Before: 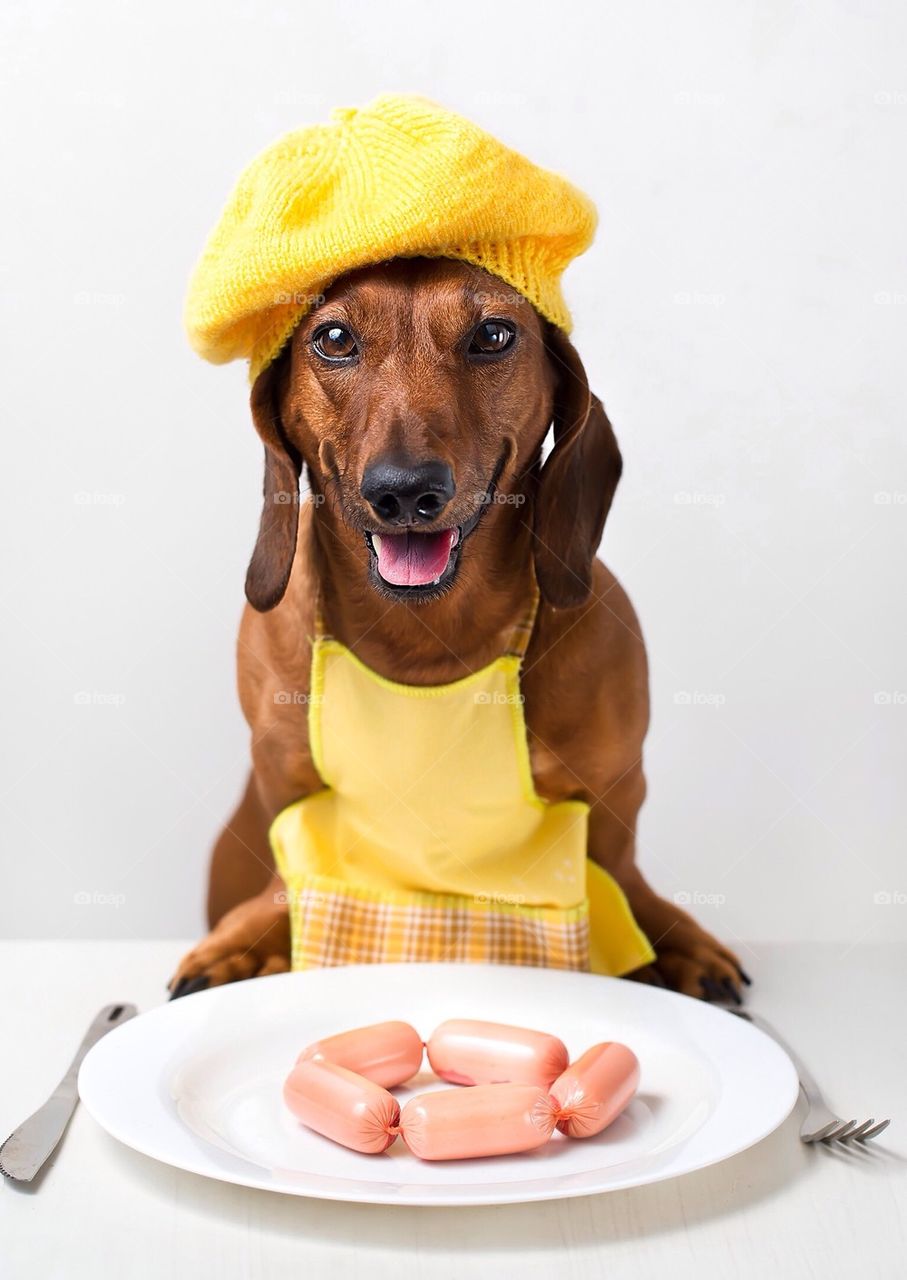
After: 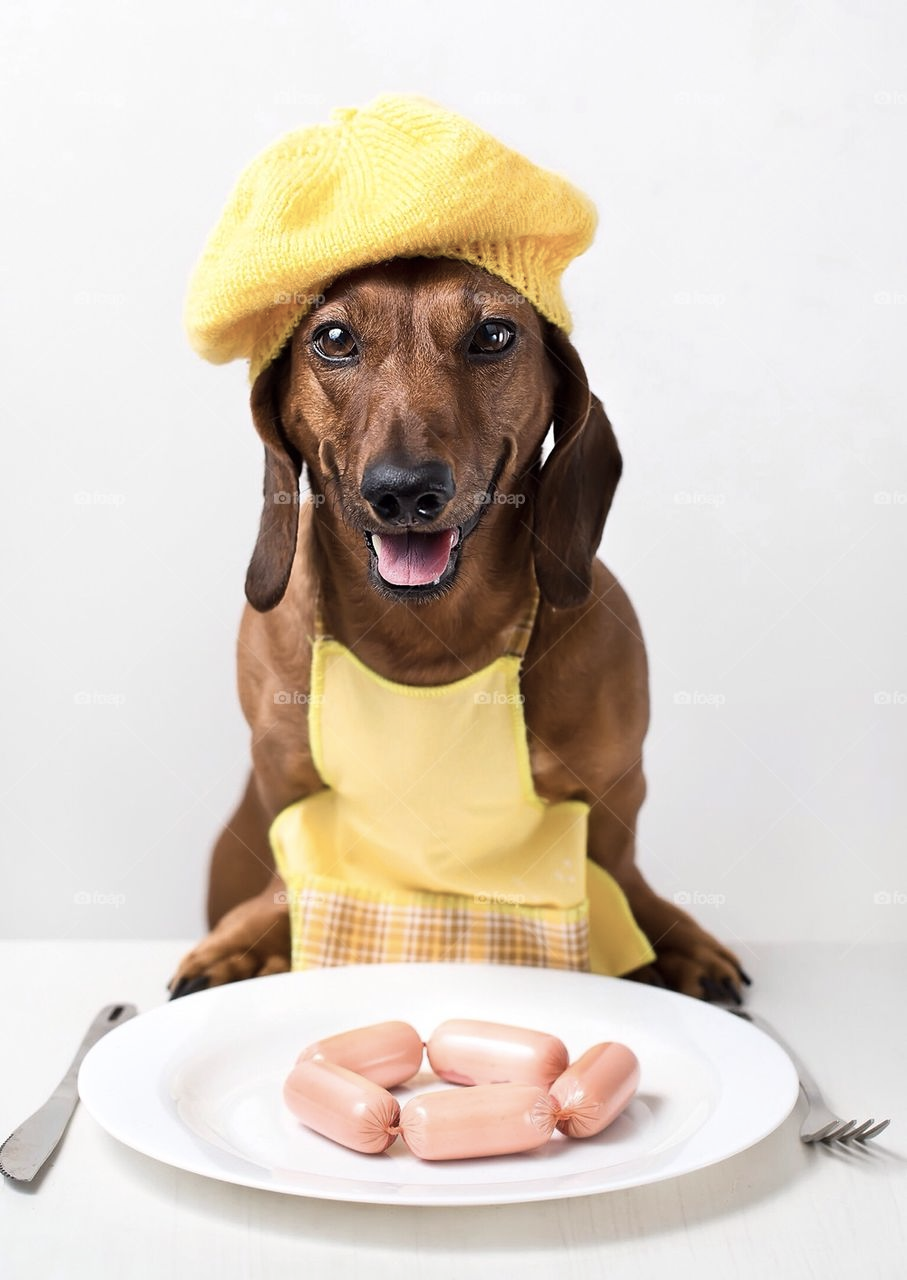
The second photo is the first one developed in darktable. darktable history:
color balance rgb: perceptual saturation grading › global saturation -0.073%, global vibrance 23.518%
contrast brightness saturation: contrast 0.097, saturation -0.359
